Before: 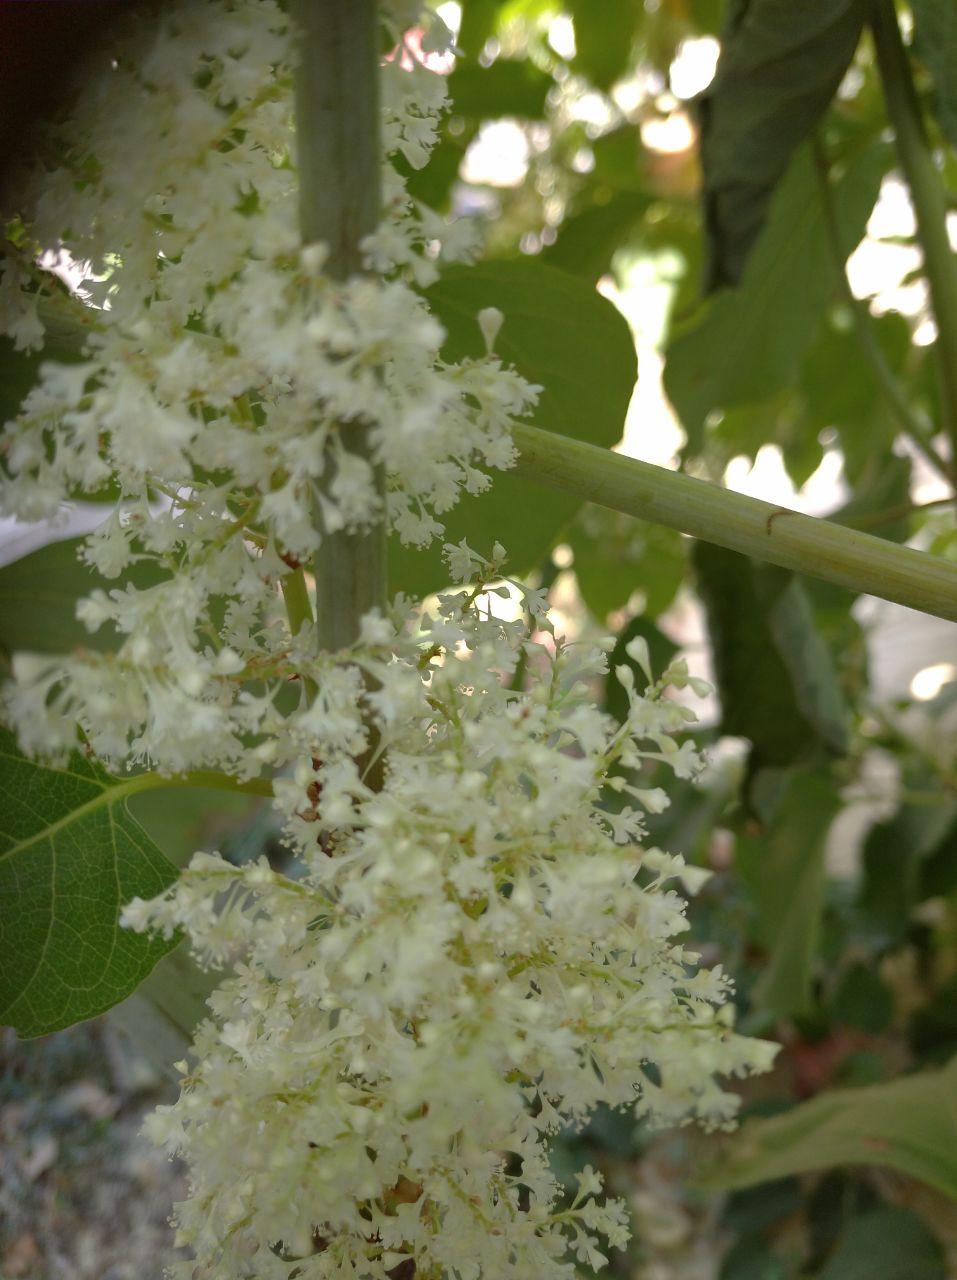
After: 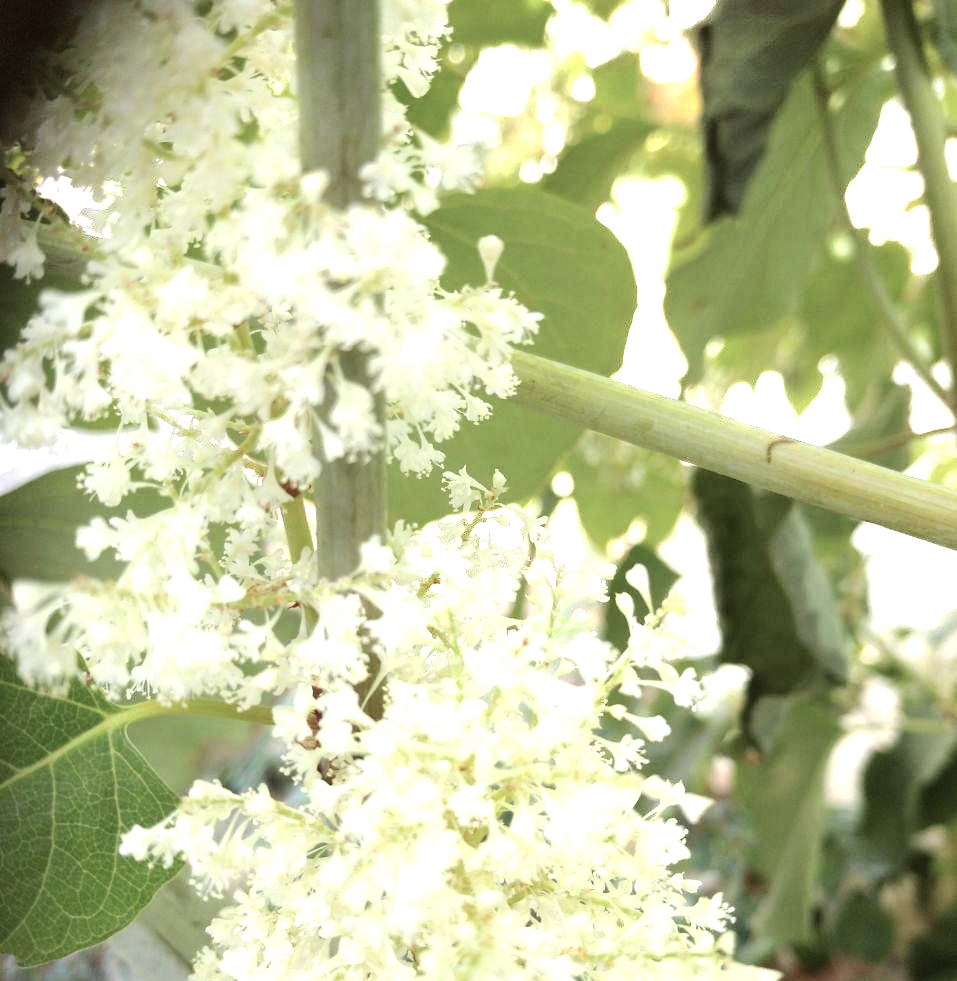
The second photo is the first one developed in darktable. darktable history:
crop: top 5.67%, bottom 17.67%
exposure: black level correction 0, exposure 1.197 EV, compensate exposure bias true, compensate highlight preservation false
tone equalizer: -8 EV -0.78 EV, -7 EV -0.696 EV, -6 EV -0.618 EV, -5 EV -0.408 EV, -3 EV 0.381 EV, -2 EV 0.6 EV, -1 EV 0.692 EV, +0 EV 0.743 EV, mask exposure compensation -0.515 EV
contrast brightness saturation: contrast 0.099, saturation -0.297
